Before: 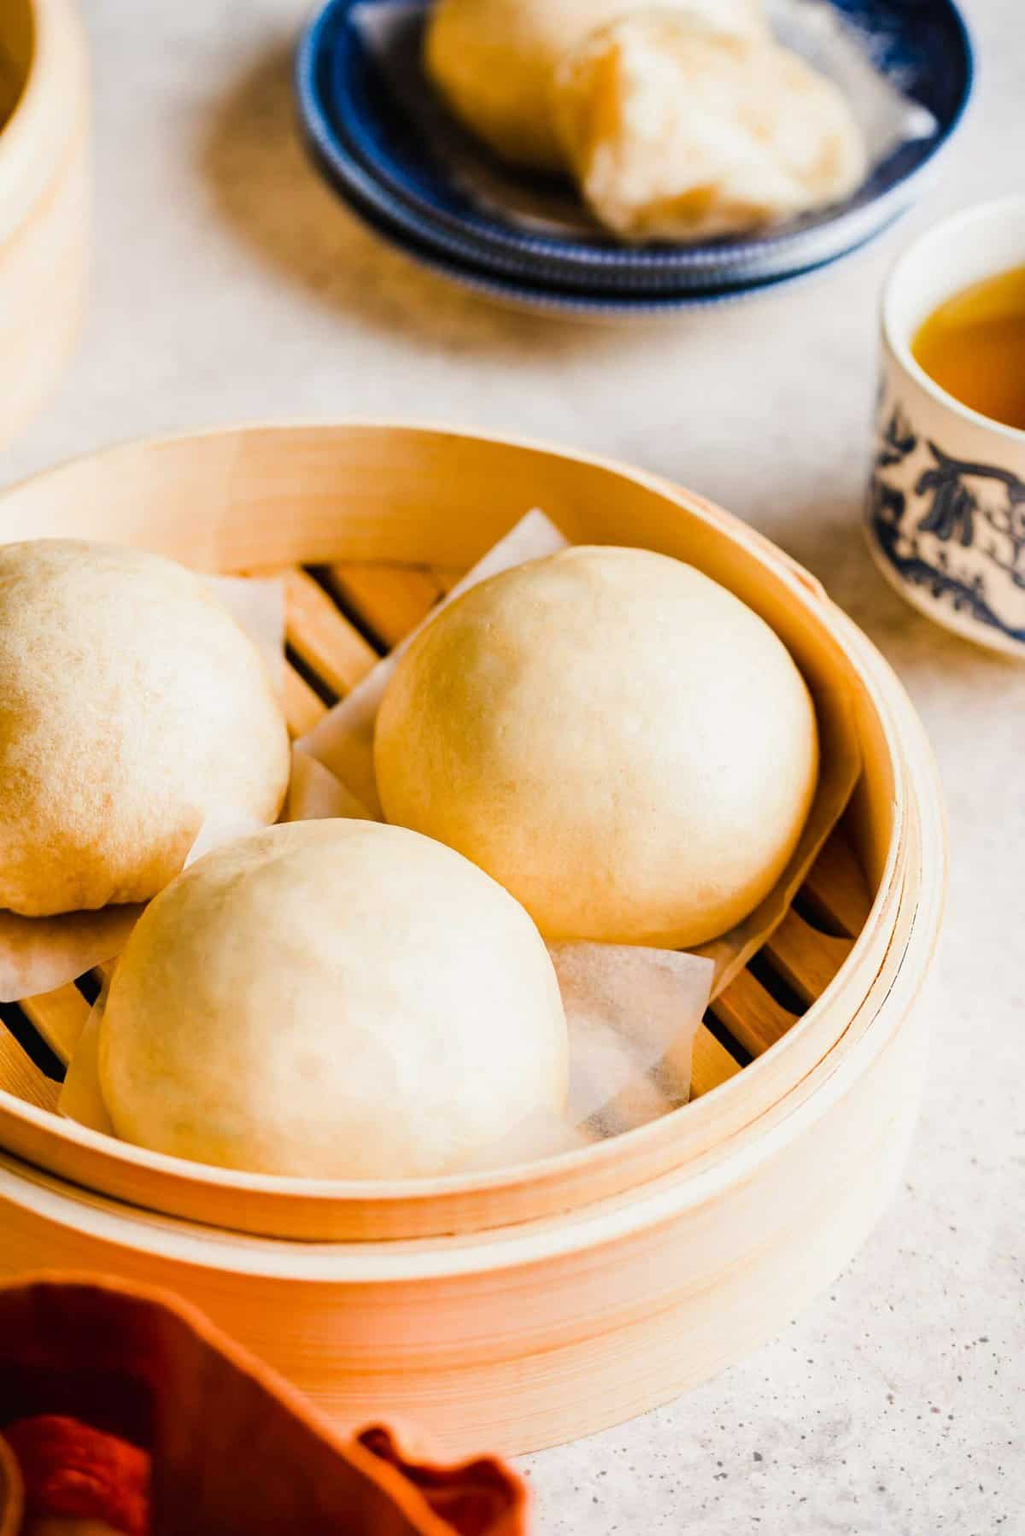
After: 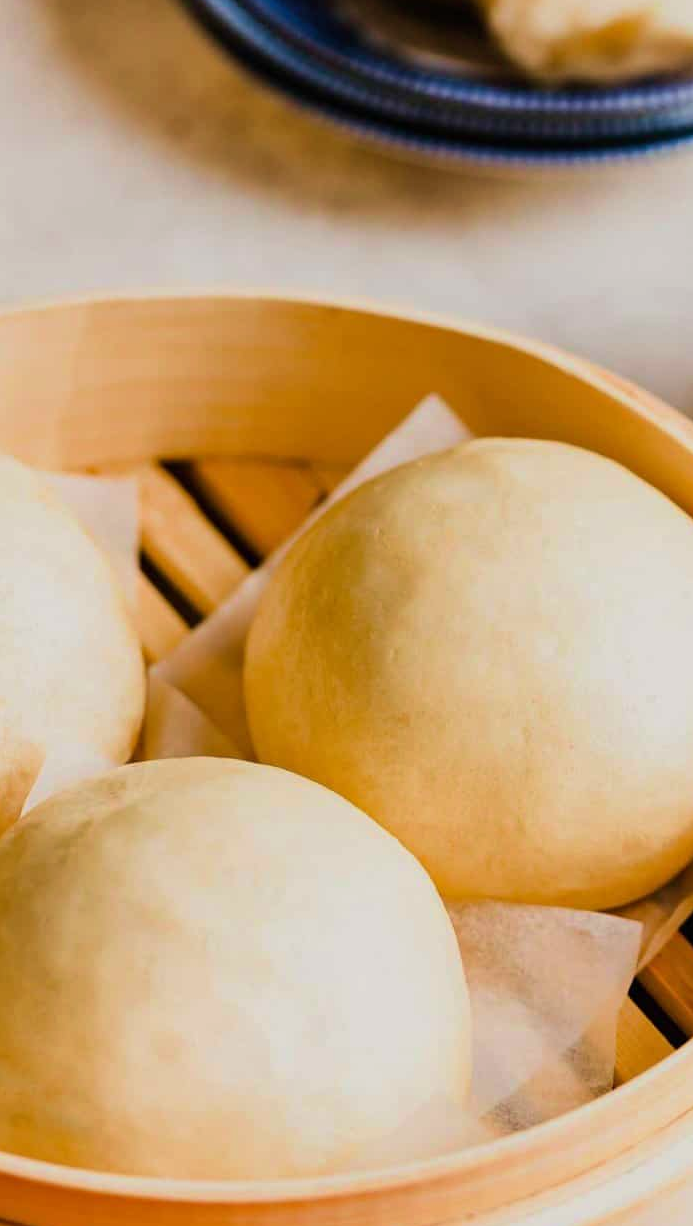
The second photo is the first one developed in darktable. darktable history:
velvia: strength 39.63%
crop: left 16.202%, top 11.208%, right 26.045%, bottom 20.557%
exposure: exposure -0.36 EV, compensate highlight preservation false
